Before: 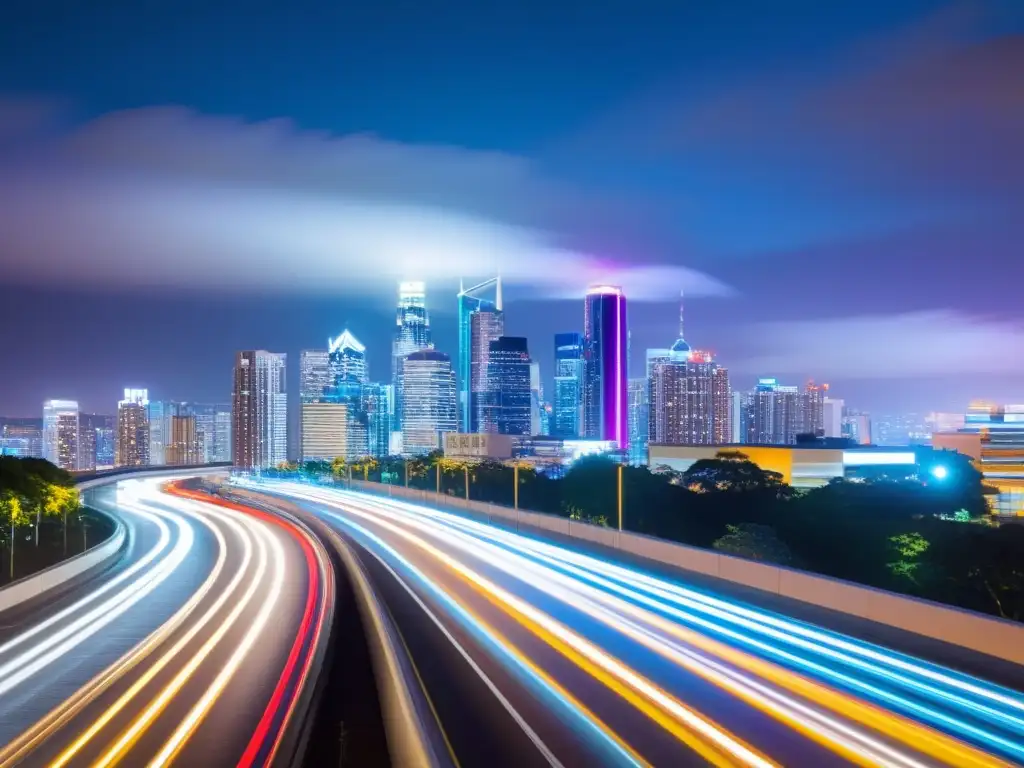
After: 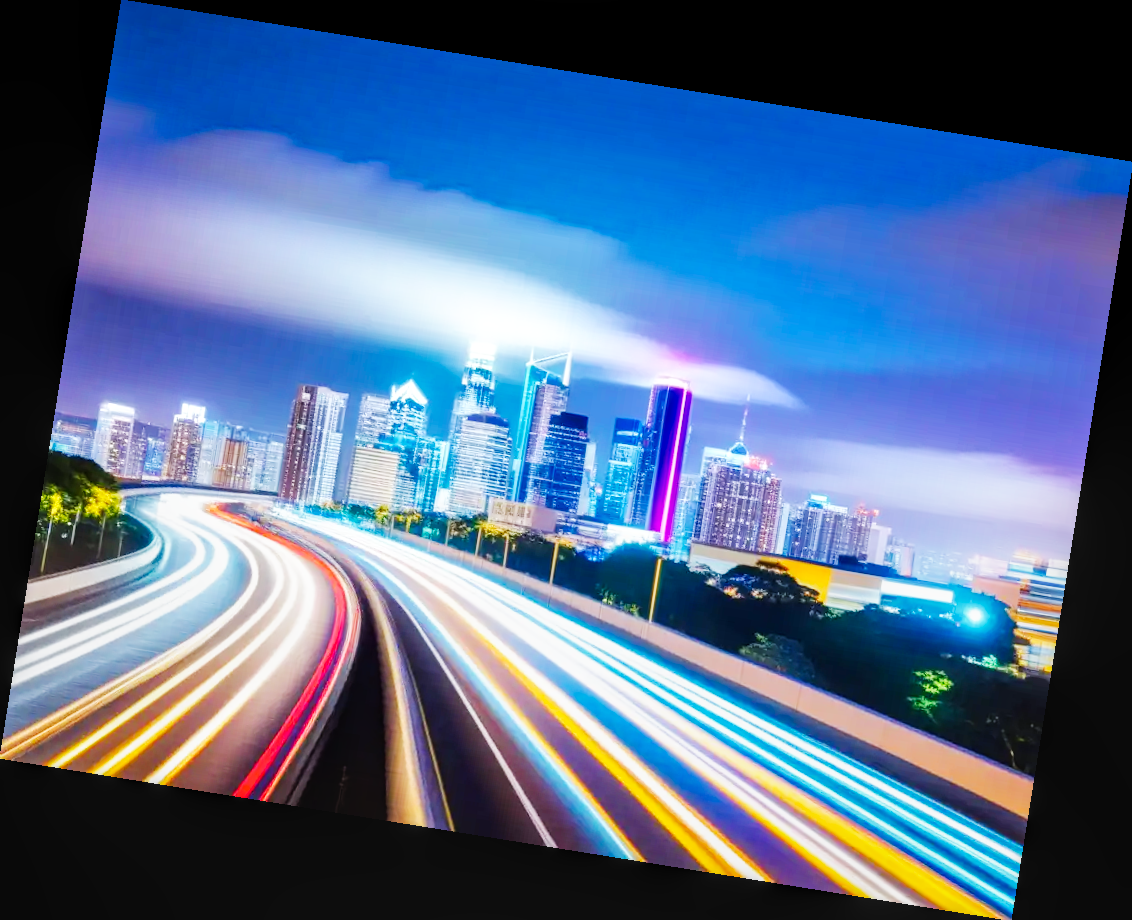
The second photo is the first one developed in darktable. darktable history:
base curve: curves: ch0 [(0, 0) (0.007, 0.004) (0.027, 0.03) (0.046, 0.07) (0.207, 0.54) (0.442, 0.872) (0.673, 0.972) (1, 1)], preserve colors none
local contrast: on, module defaults
rotate and perspective: rotation 9.12°, automatic cropping off
tone equalizer: -8 EV 0.25 EV, -7 EV 0.417 EV, -6 EV 0.417 EV, -5 EV 0.25 EV, -3 EV -0.25 EV, -2 EV -0.417 EV, -1 EV -0.417 EV, +0 EV -0.25 EV, edges refinement/feathering 500, mask exposure compensation -1.57 EV, preserve details guided filter
